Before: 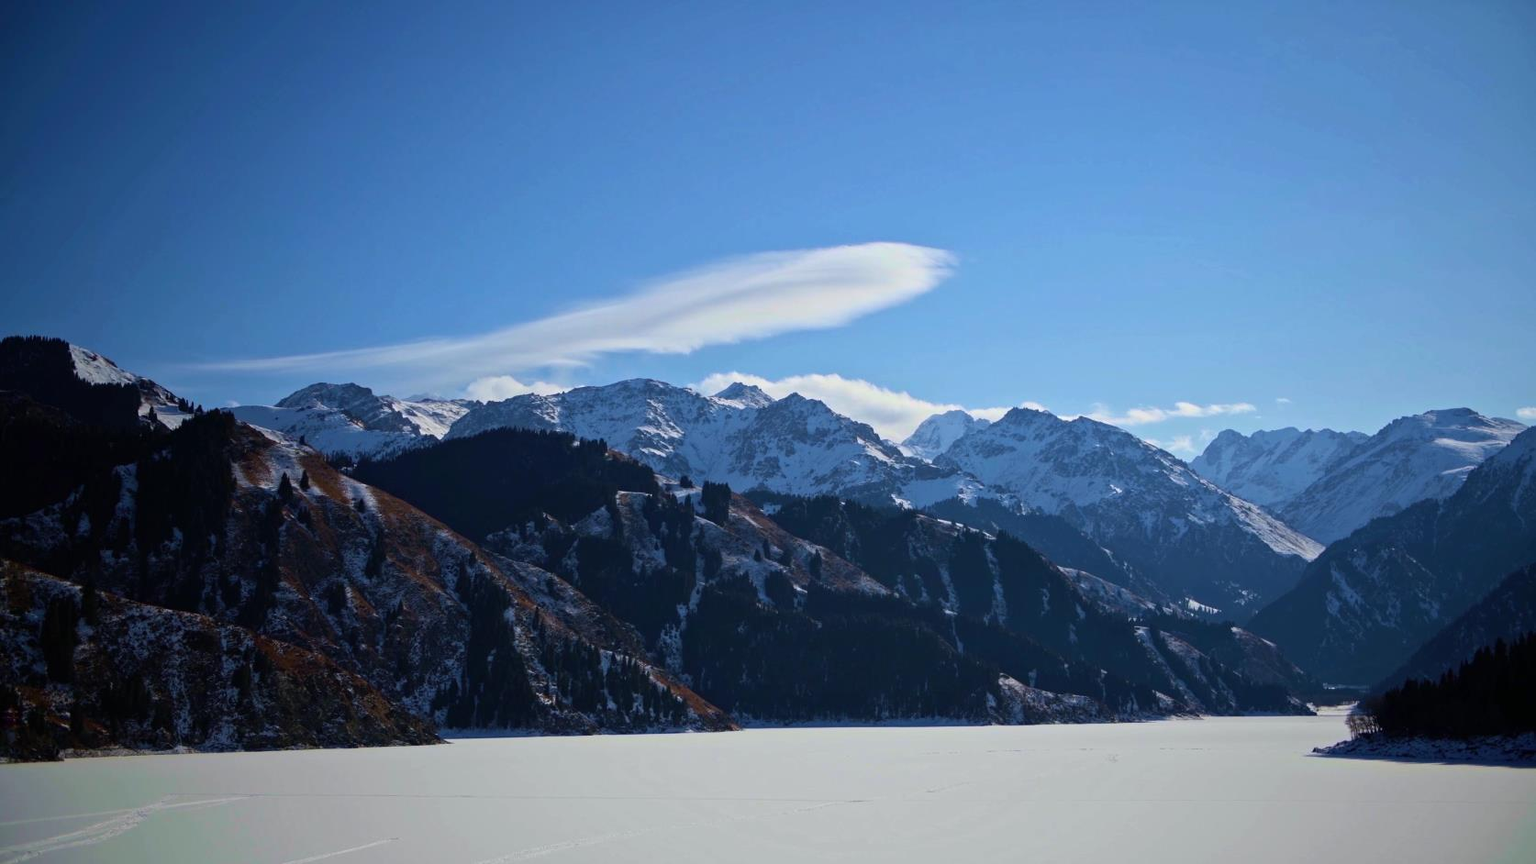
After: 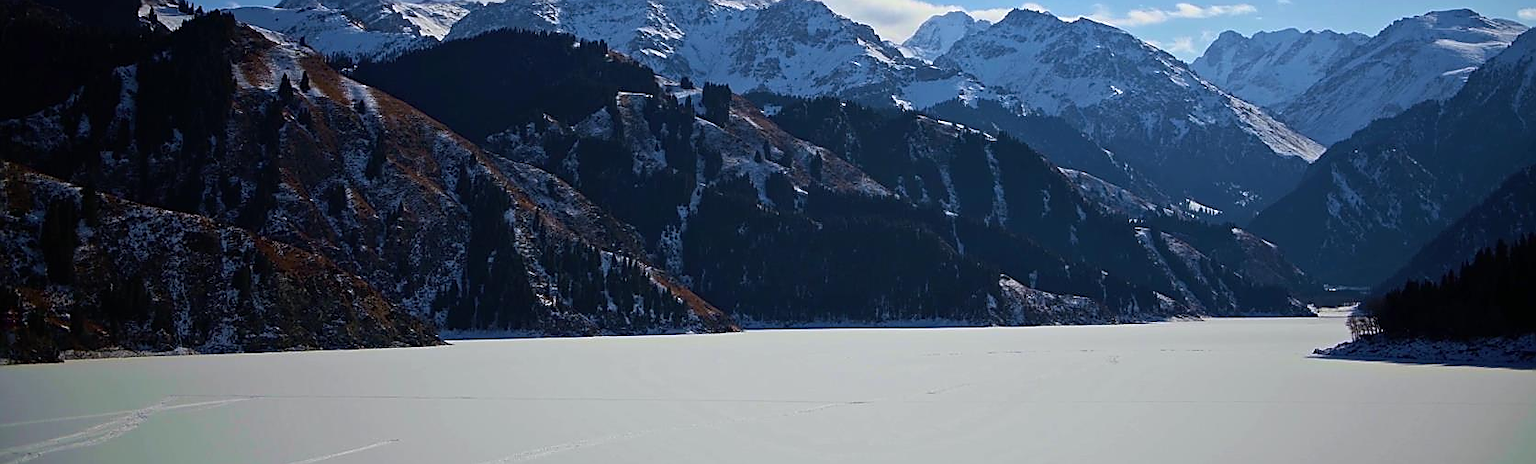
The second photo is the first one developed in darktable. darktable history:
crop and rotate: top 46.237%
sharpen: radius 1.4, amount 1.25, threshold 0.7
